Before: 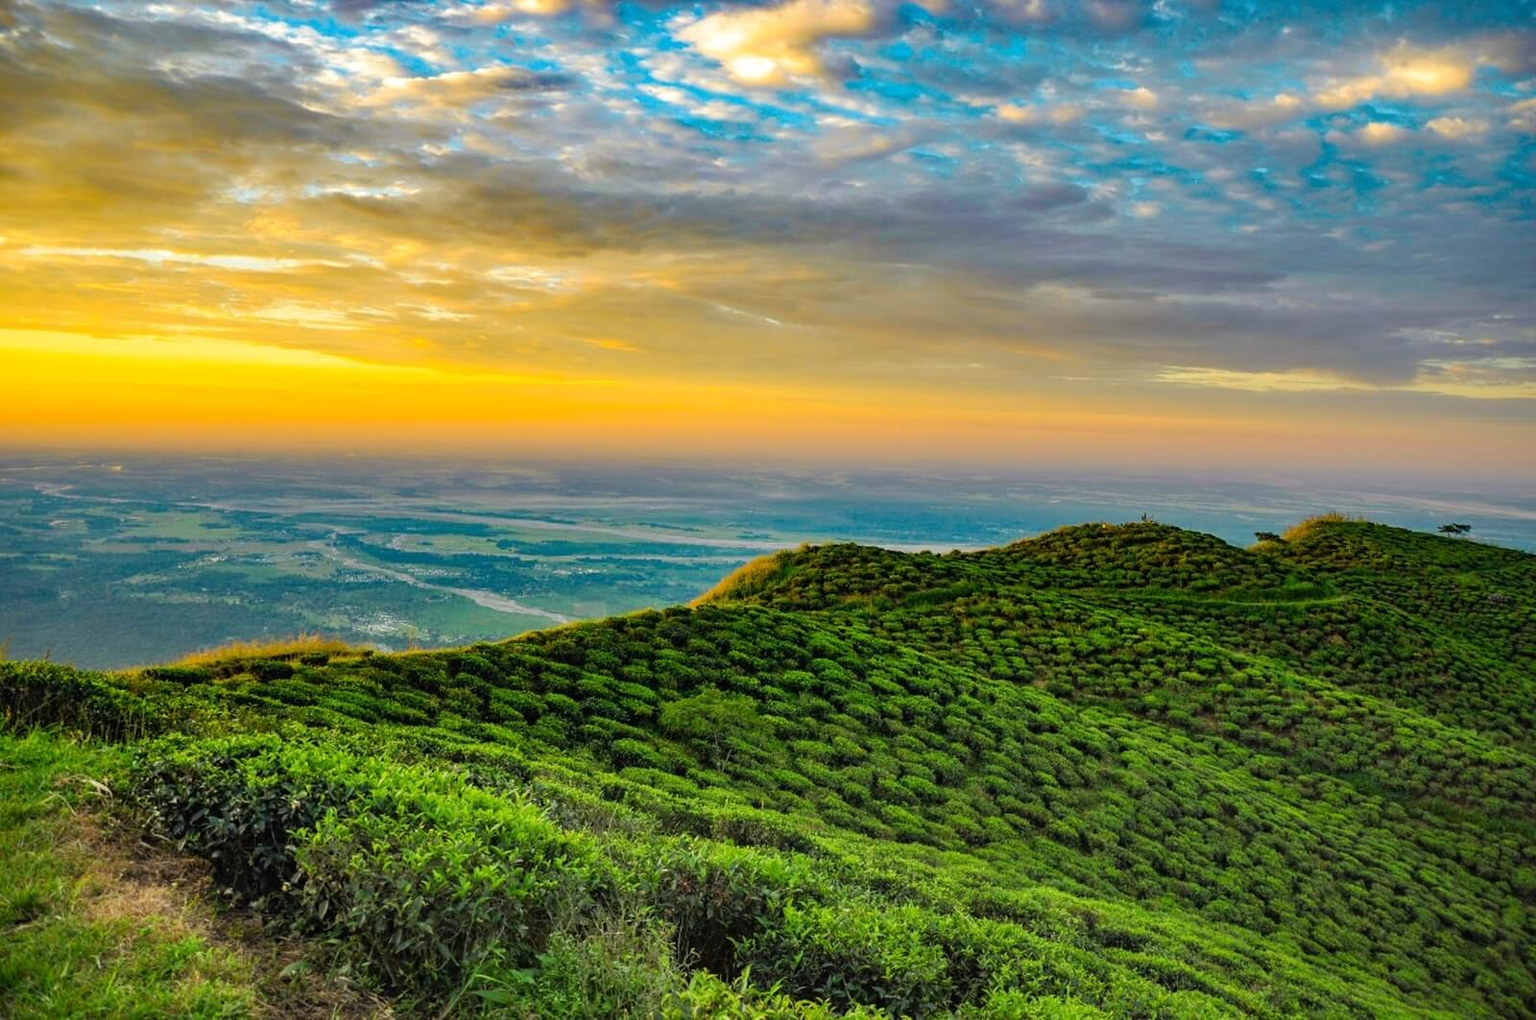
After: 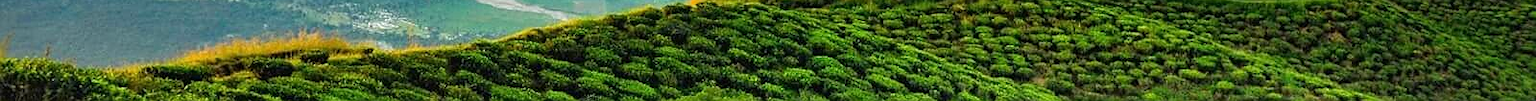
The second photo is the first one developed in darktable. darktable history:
crop and rotate: top 59.084%, bottom 30.916%
exposure: black level correction 0, exposure 0.5 EV, compensate exposure bias true, compensate highlight preservation false
sharpen: radius 0.969, amount 0.604
